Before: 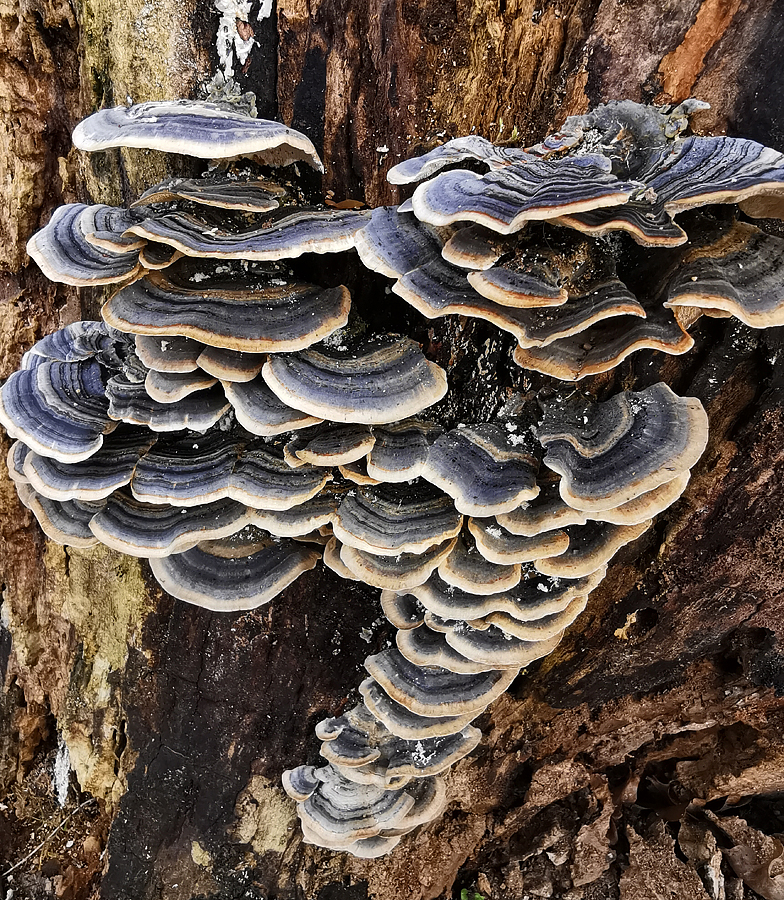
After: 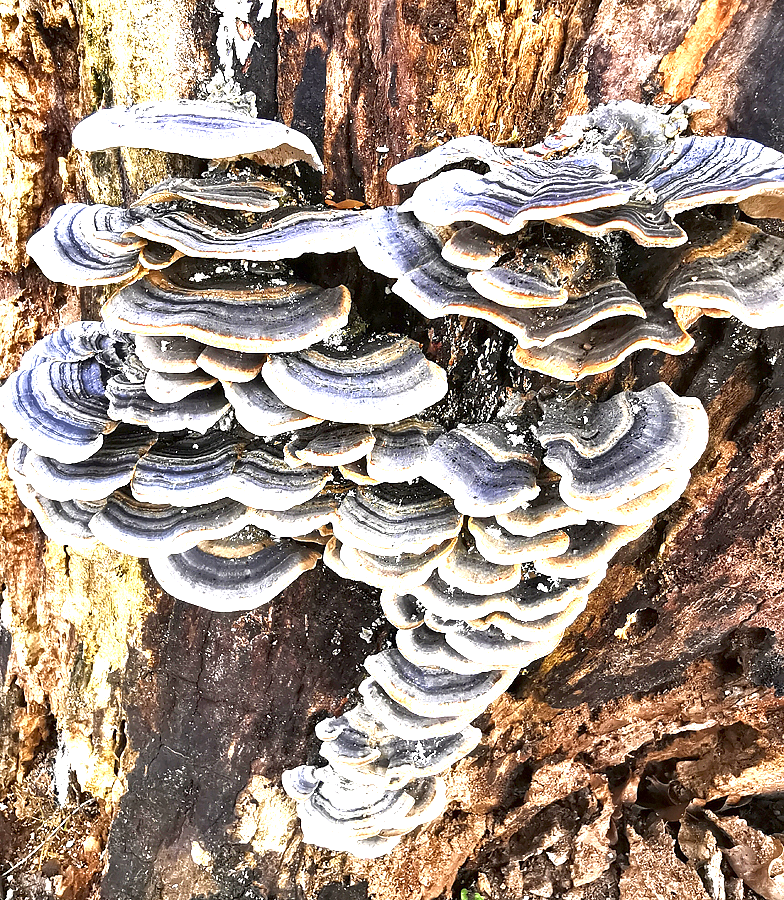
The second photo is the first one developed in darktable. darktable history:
shadows and highlights: shadows 37.83, highlights -27.84, soften with gaussian
exposure: exposure 2.185 EV, compensate exposure bias true, compensate highlight preservation false
